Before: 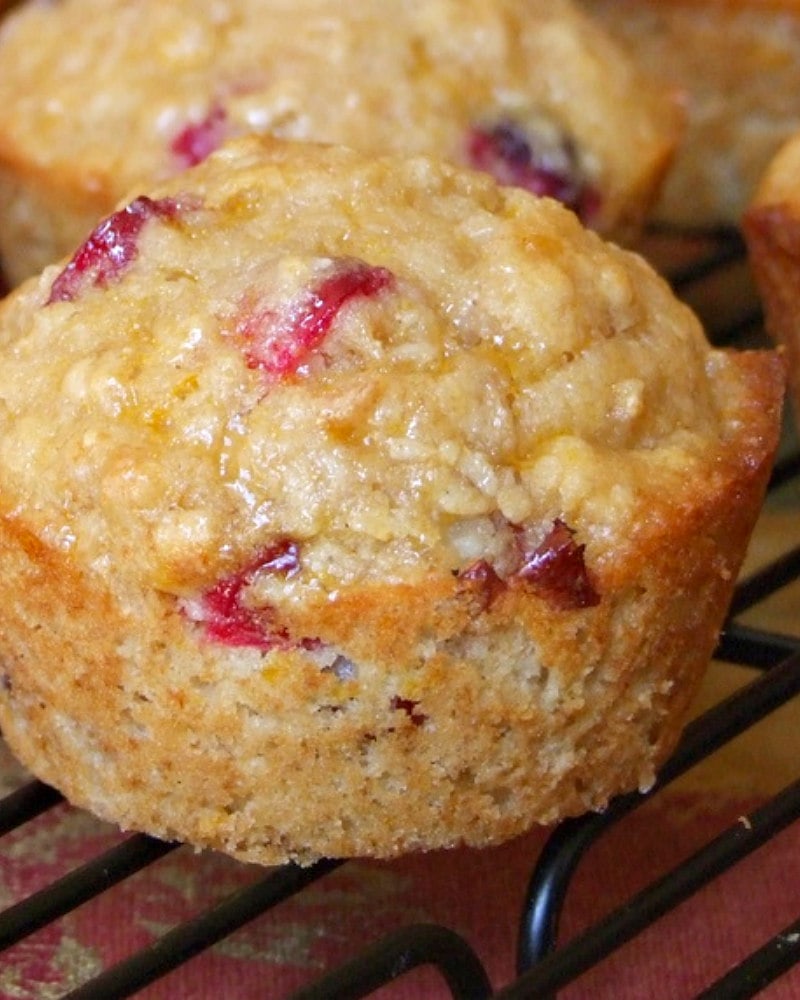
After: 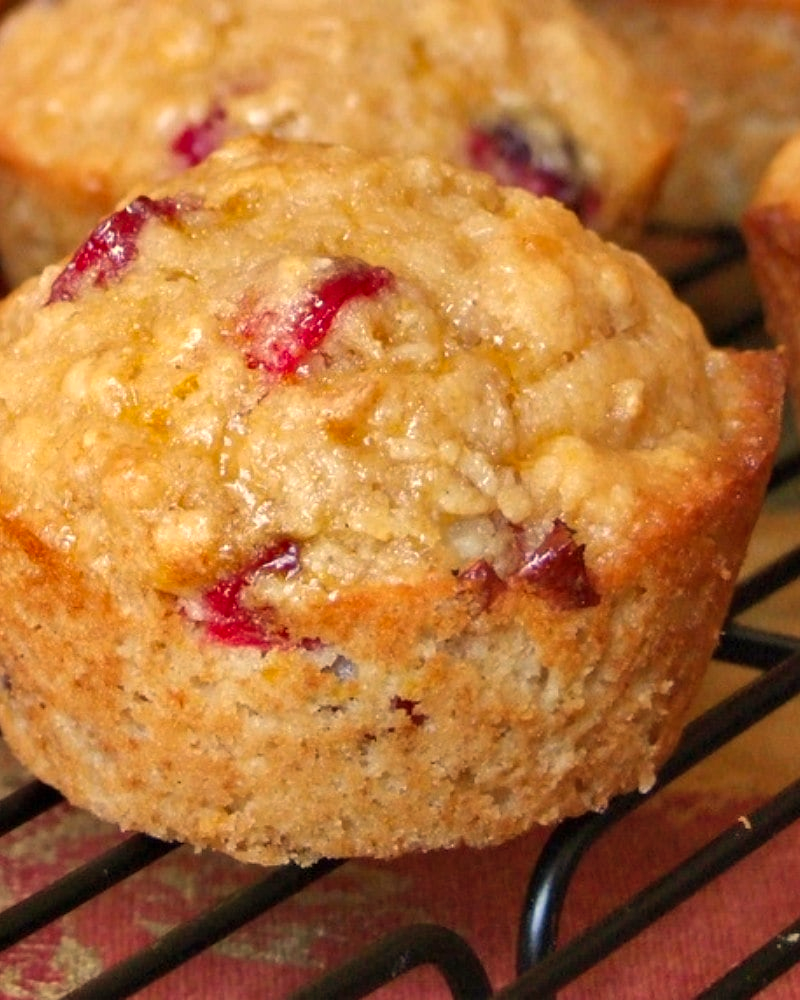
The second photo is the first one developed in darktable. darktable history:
white balance: red 1.123, blue 0.83
shadows and highlights: soften with gaussian
